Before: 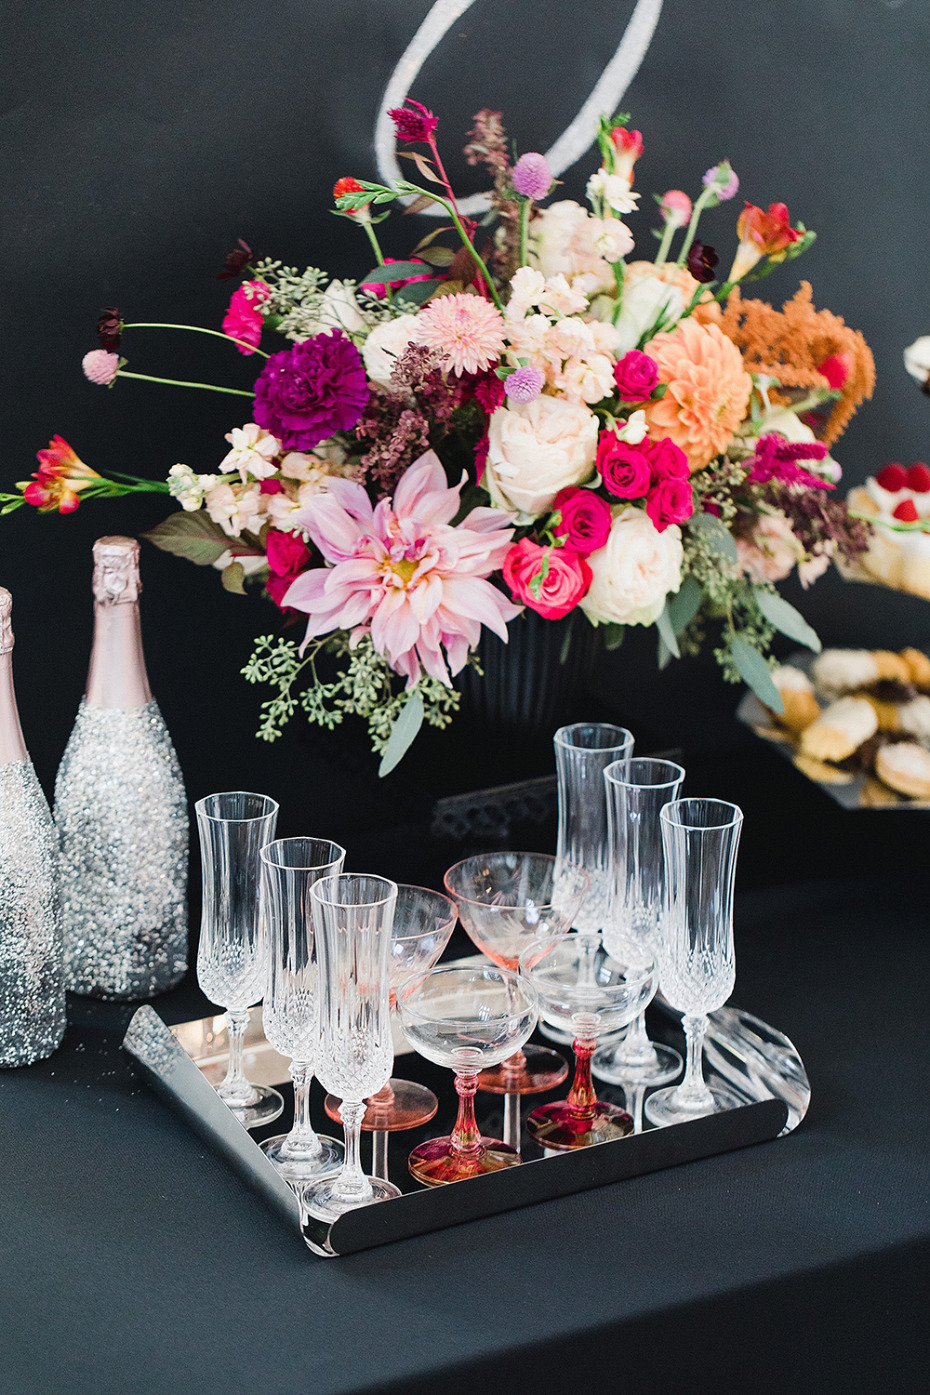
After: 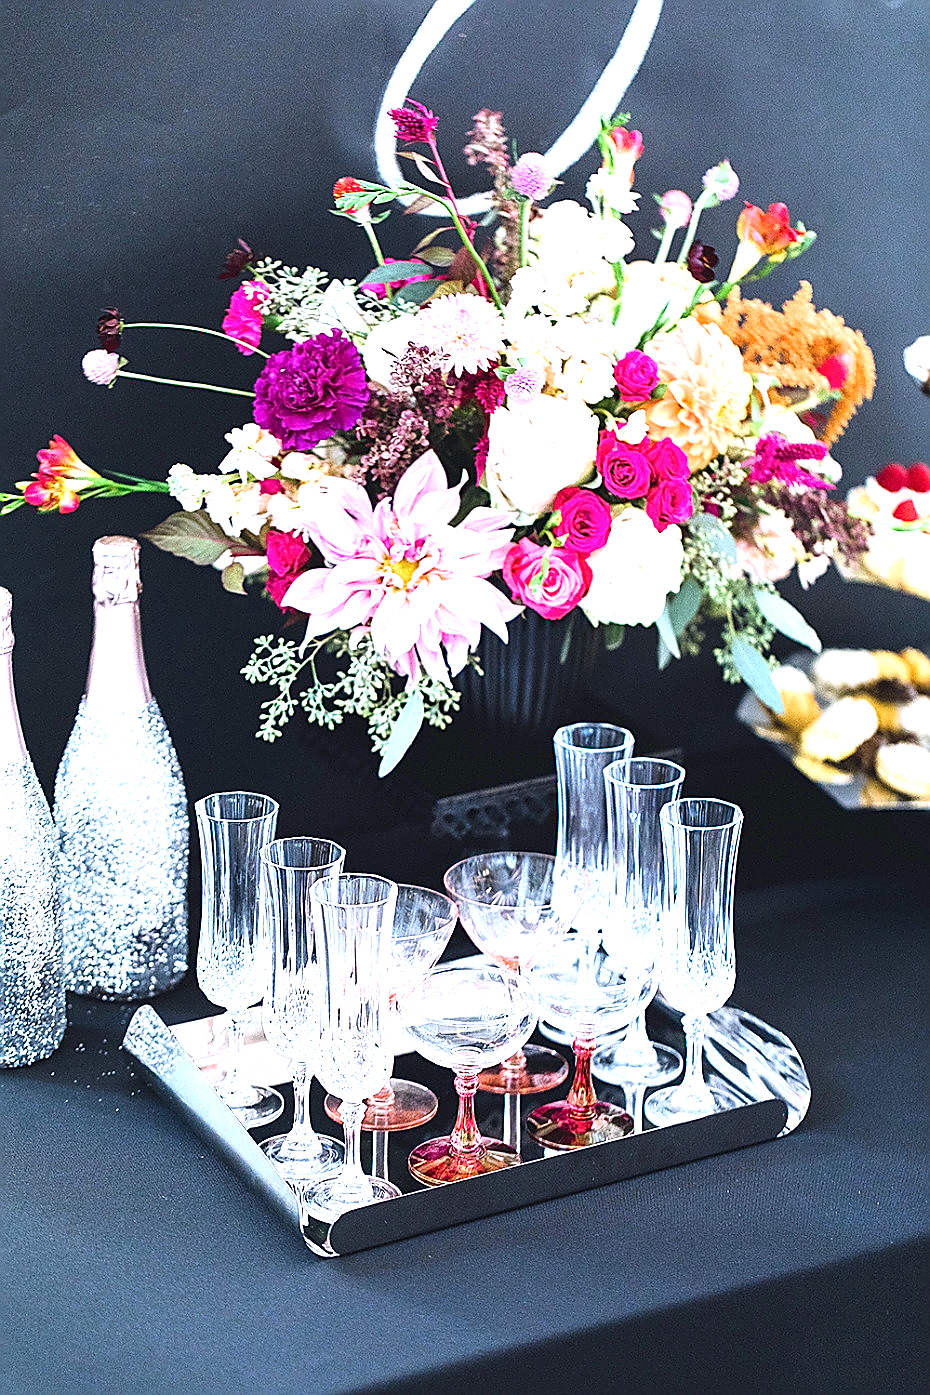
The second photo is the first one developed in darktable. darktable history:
exposure: exposure 1.2 EV, compensate highlight preservation false
contrast brightness saturation: contrast 0.1, brightness 0.02, saturation 0.02
sharpen: radius 1.4, amount 1.25, threshold 0.7
white balance: red 0.948, green 1.02, blue 1.176
